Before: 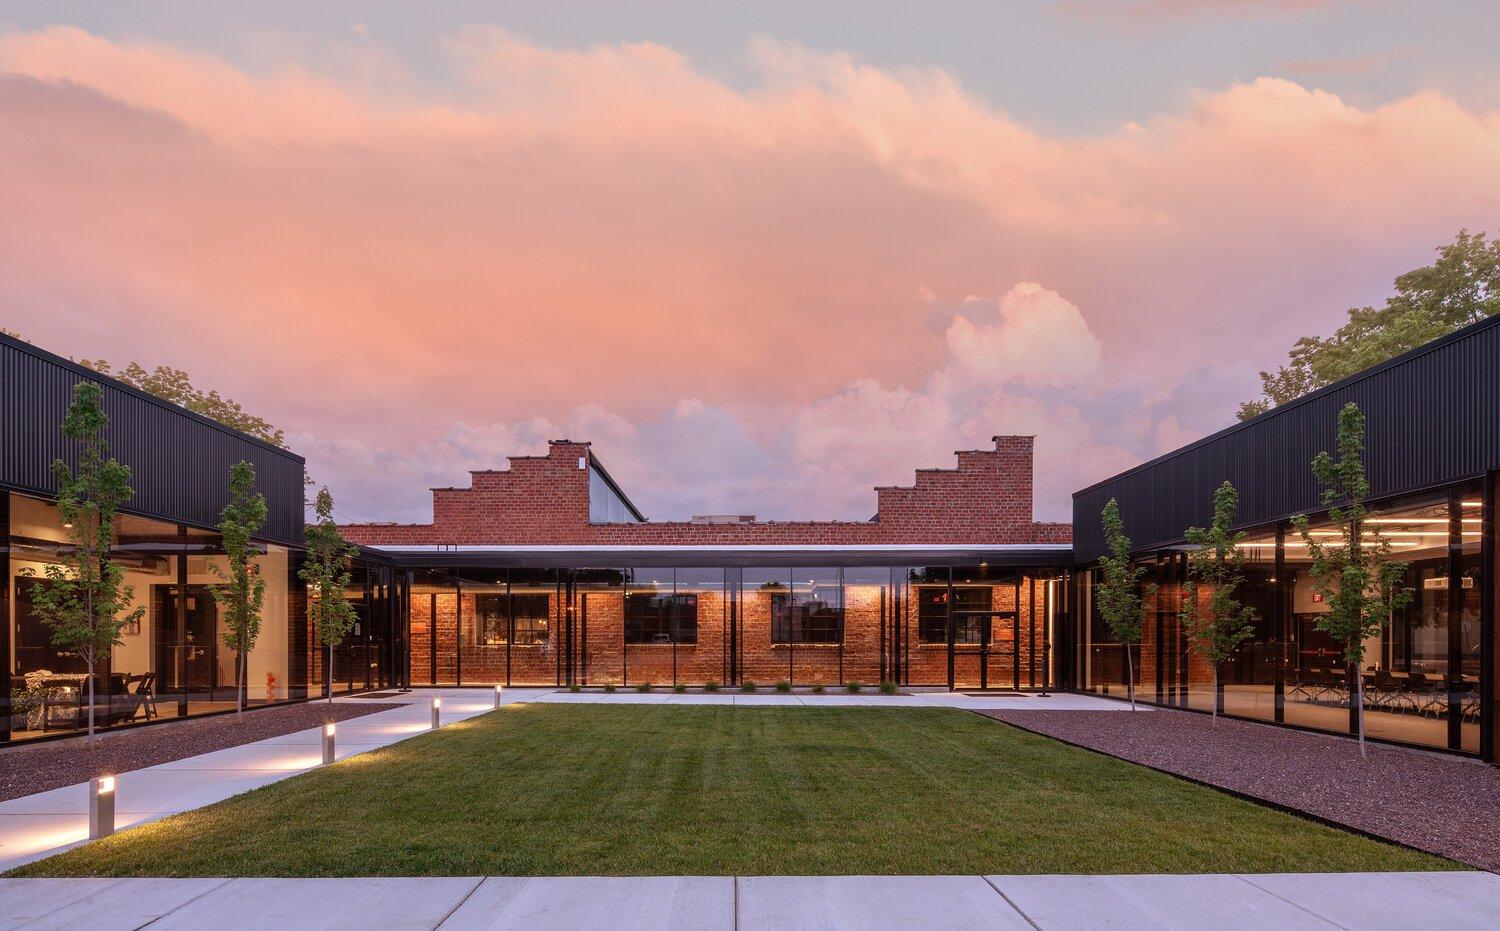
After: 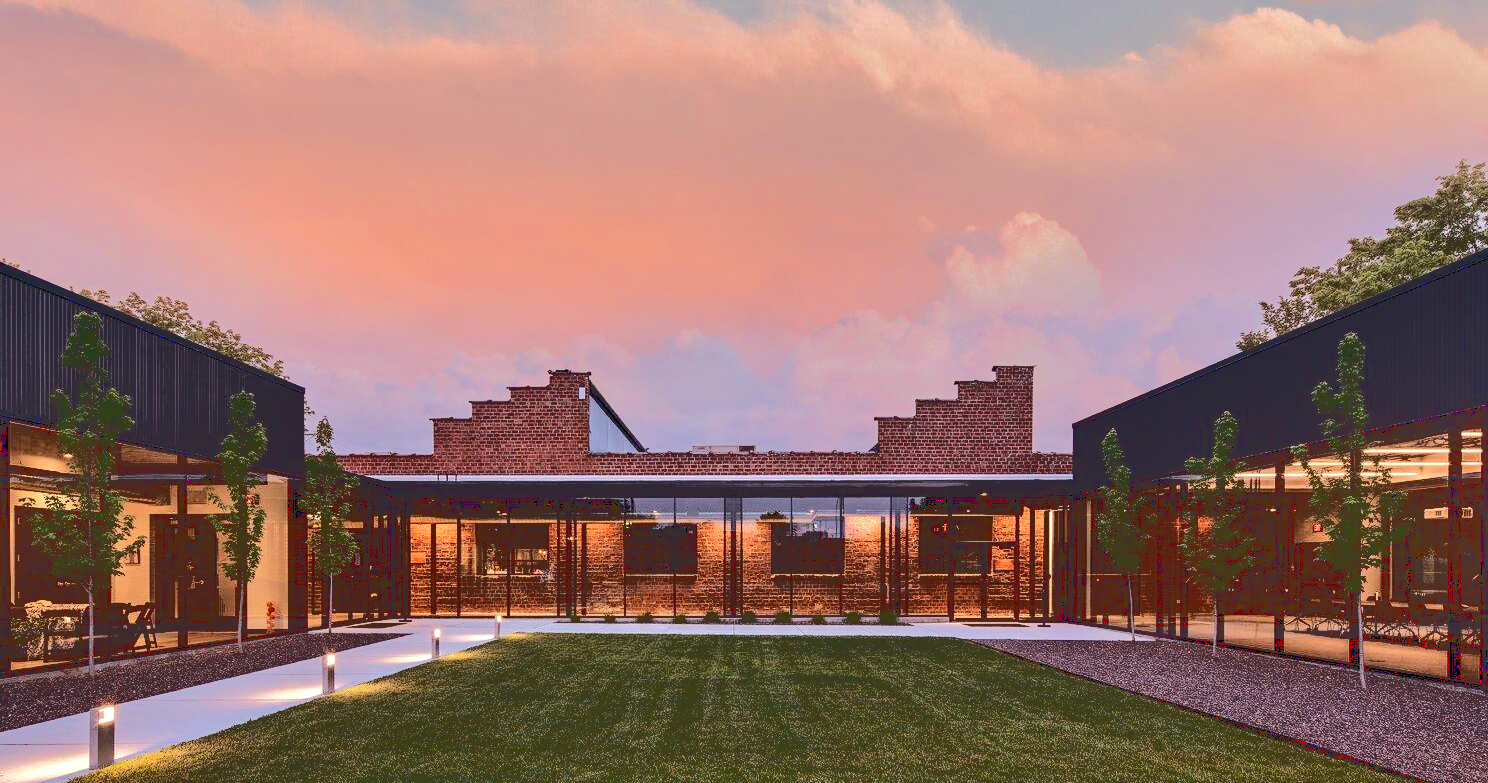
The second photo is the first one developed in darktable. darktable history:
shadows and highlights: white point adjustment 1, soften with gaussian
base curve: curves: ch0 [(0.065, 0.026) (0.236, 0.358) (0.53, 0.546) (0.777, 0.841) (0.924, 0.992)], preserve colors average RGB
crop: top 7.625%, bottom 8.027%
haze removal: compatibility mode true, adaptive false
color zones: curves: ch0 [(0, 0.5) (0.143, 0.5) (0.286, 0.5) (0.429, 0.5) (0.571, 0.5) (0.714, 0.476) (0.857, 0.5) (1, 0.5)]; ch2 [(0, 0.5) (0.143, 0.5) (0.286, 0.5) (0.429, 0.5) (0.571, 0.5) (0.714, 0.487) (0.857, 0.5) (1, 0.5)]
